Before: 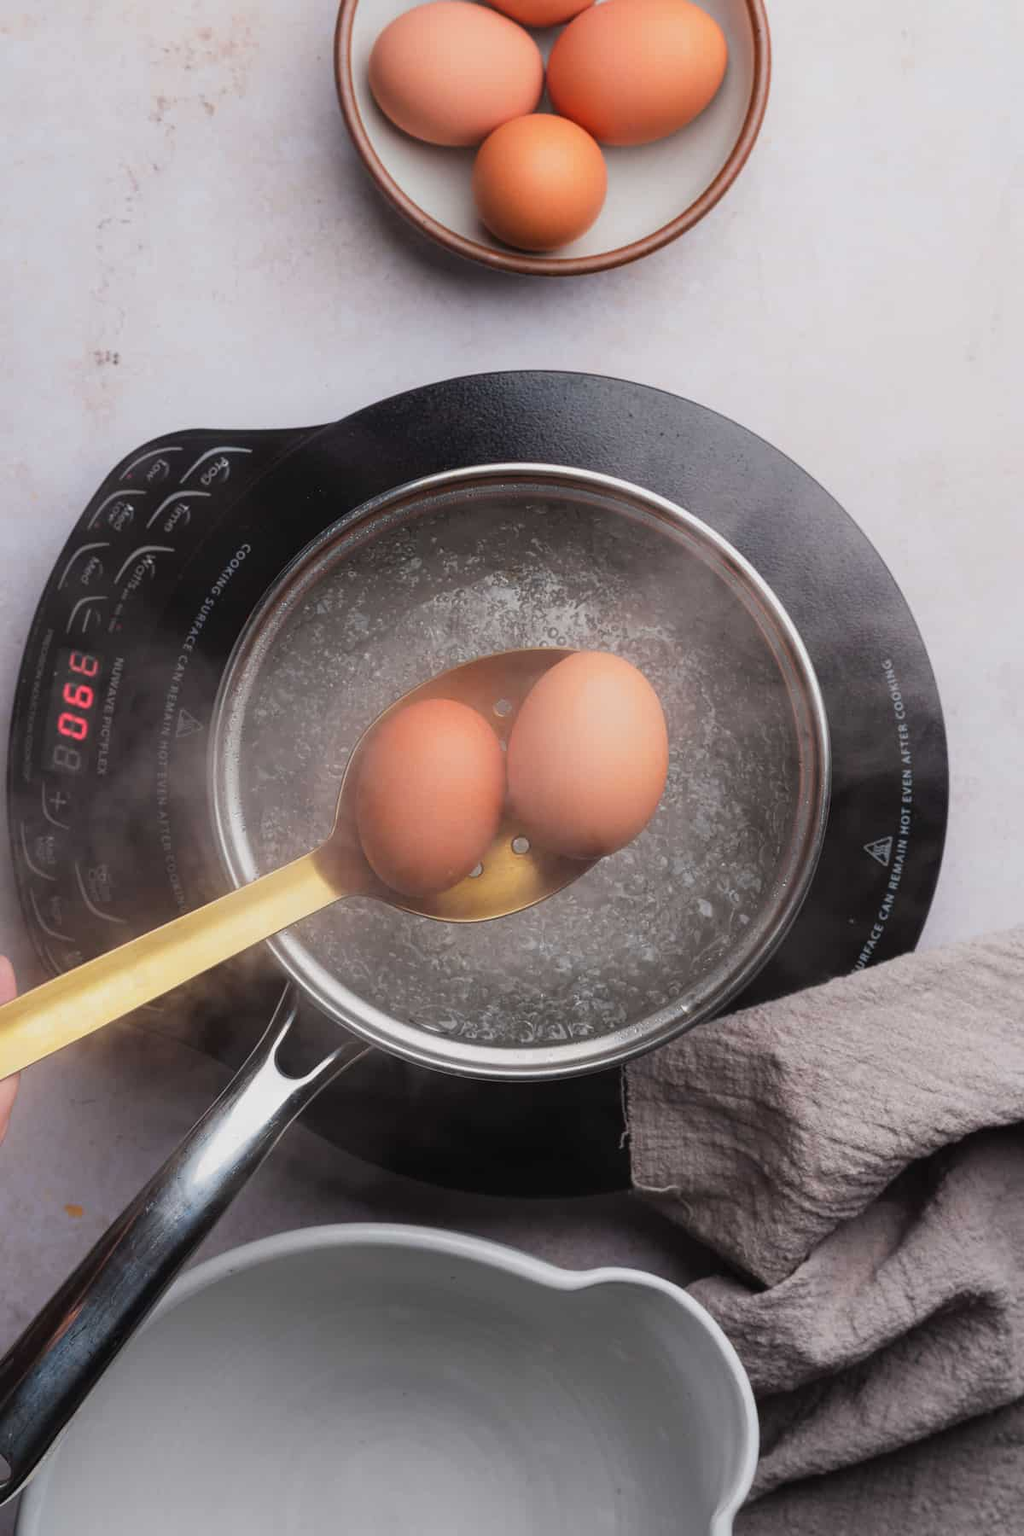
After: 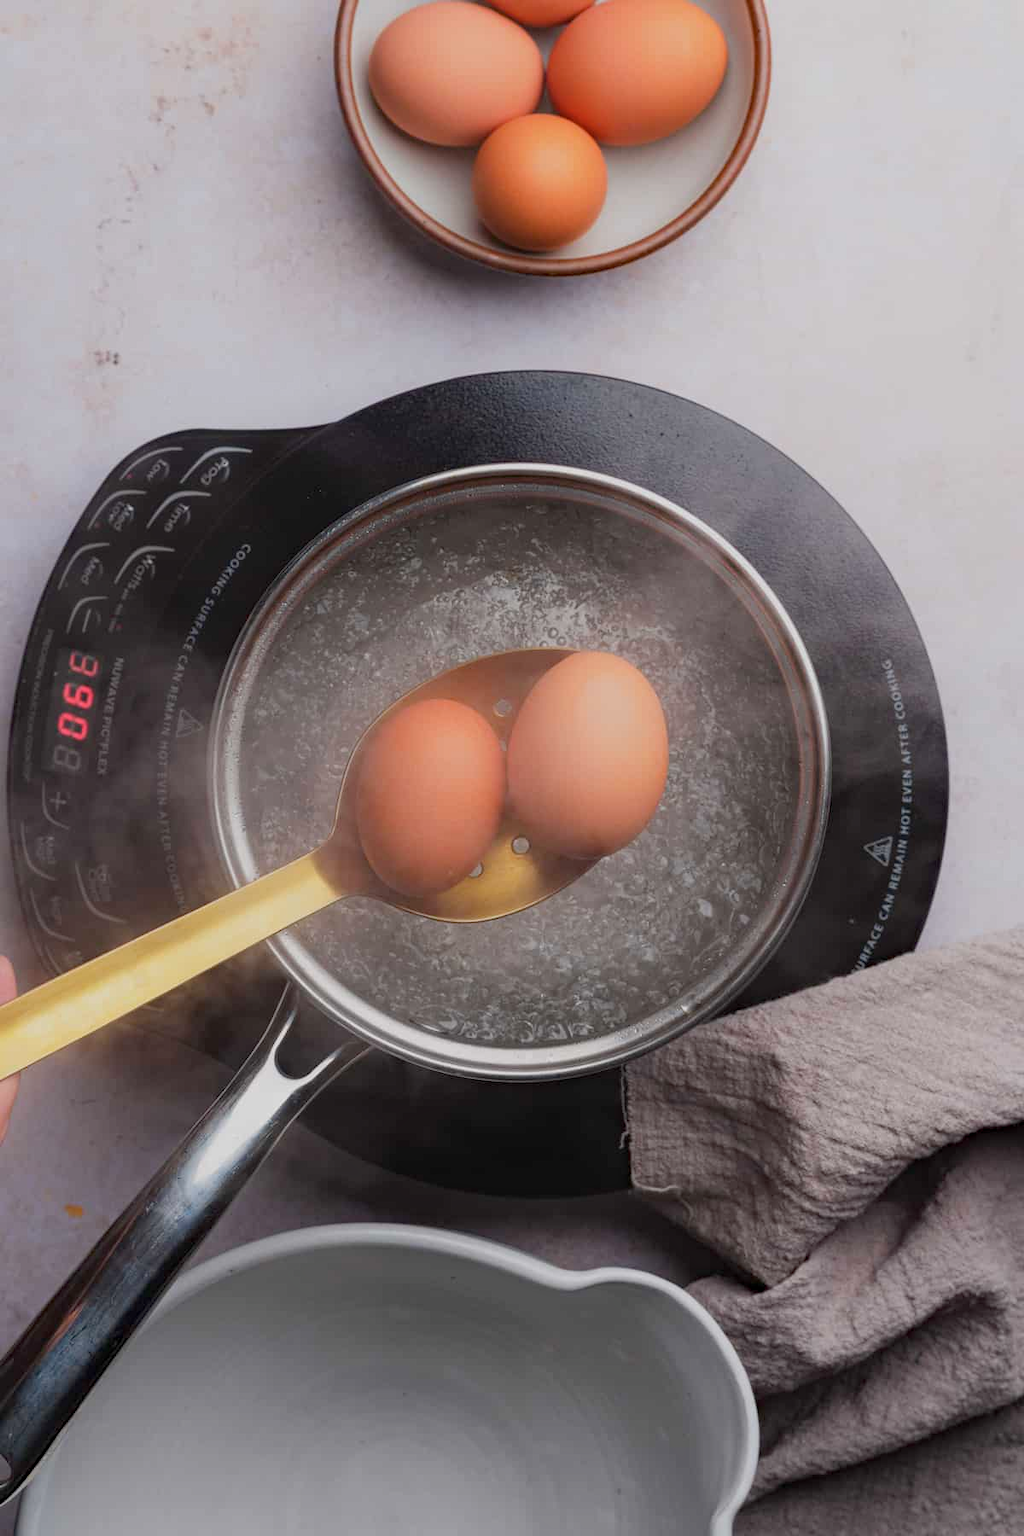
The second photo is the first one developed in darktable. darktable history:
color balance rgb: contrast -10%
haze removal: adaptive false
